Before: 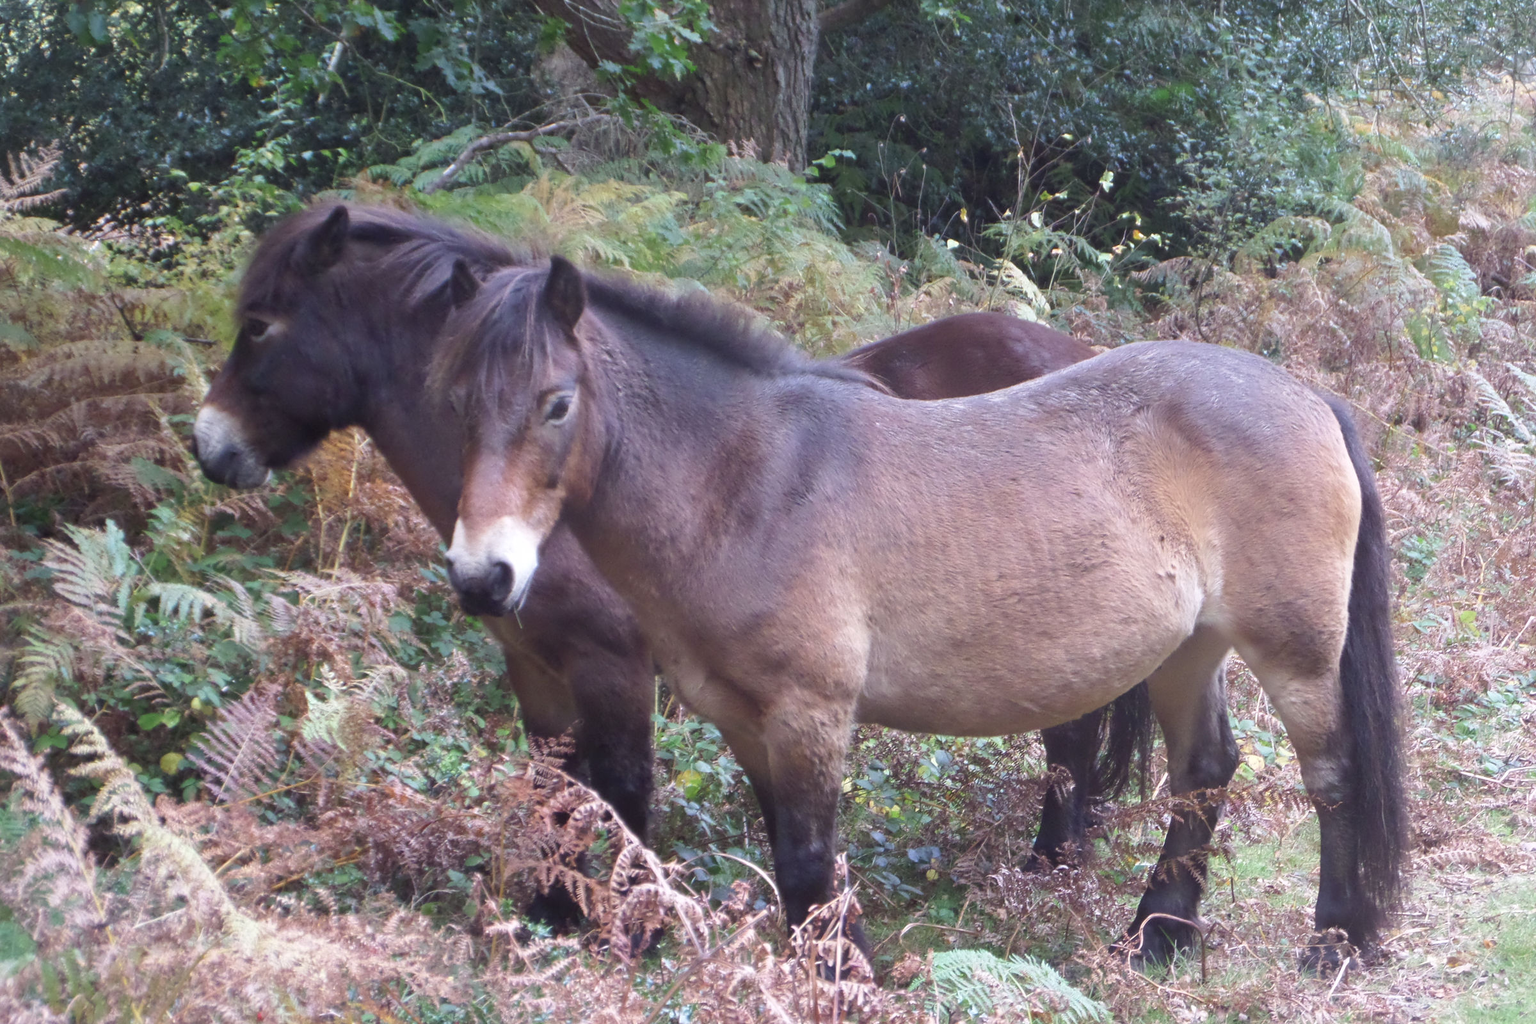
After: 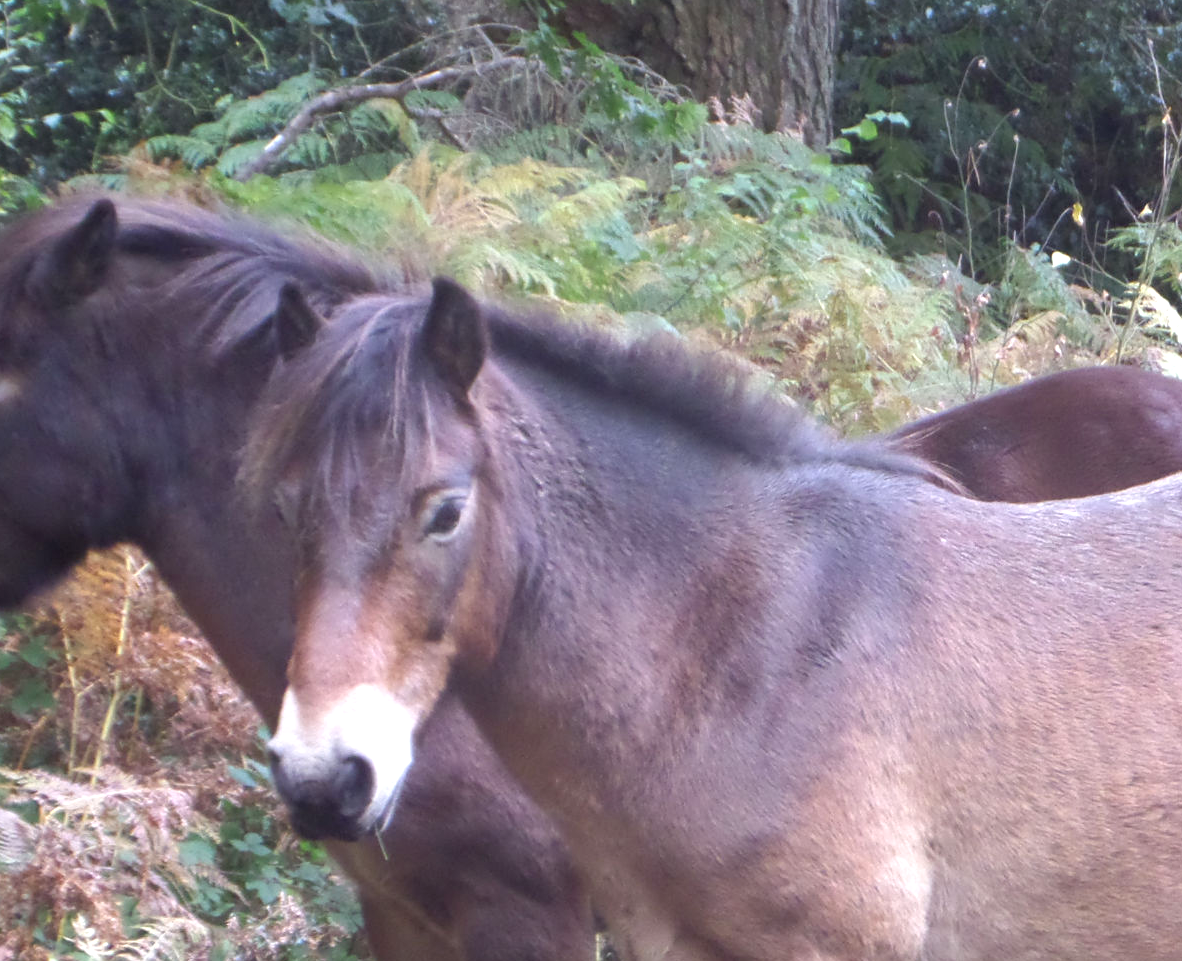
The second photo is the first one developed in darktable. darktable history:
exposure: black level correction 0.001, exposure 0.5 EV, compensate exposure bias true, compensate highlight preservation false
crop: left 17.835%, top 7.675%, right 32.881%, bottom 32.213%
